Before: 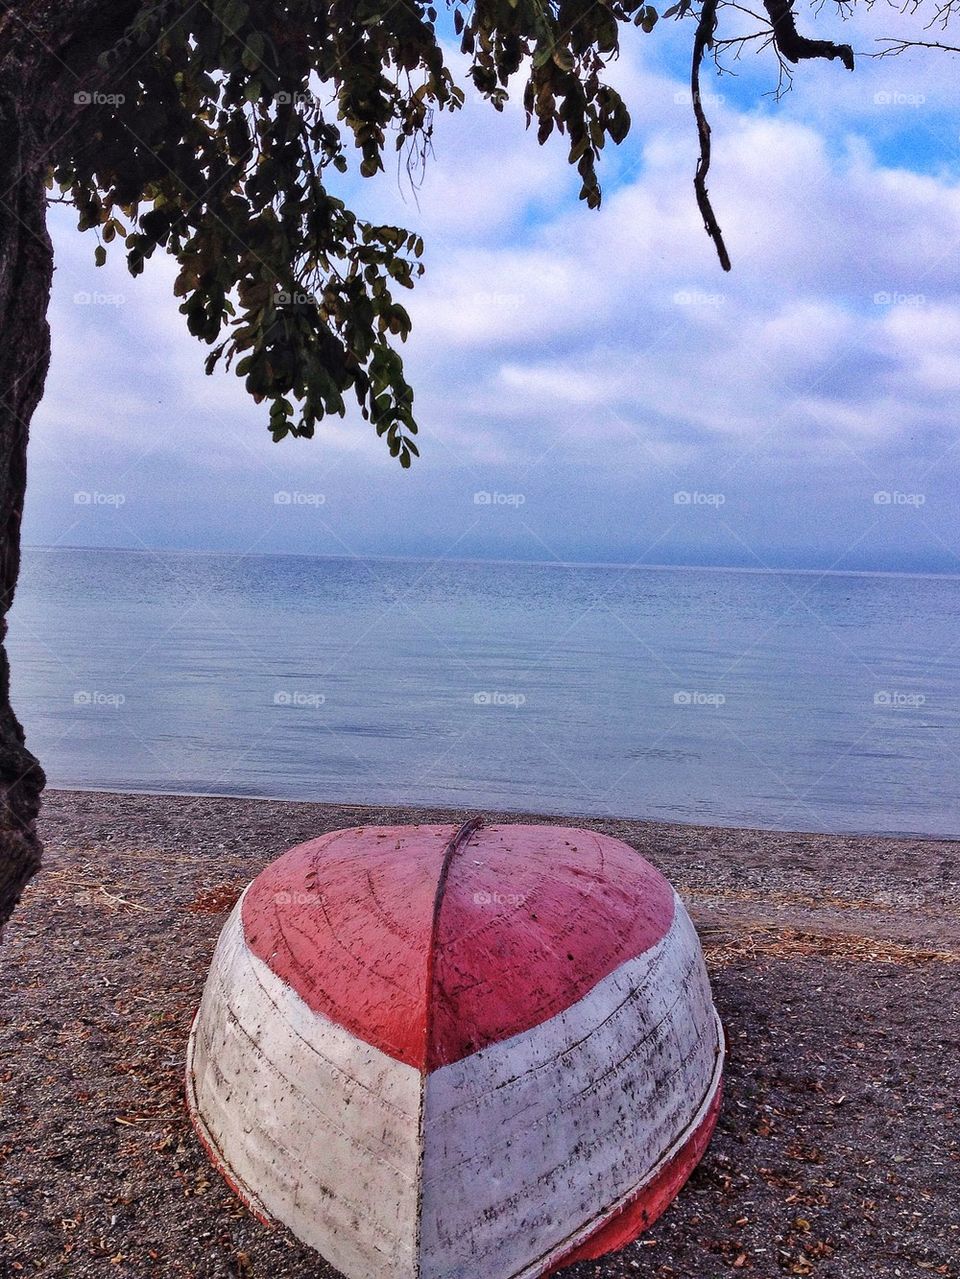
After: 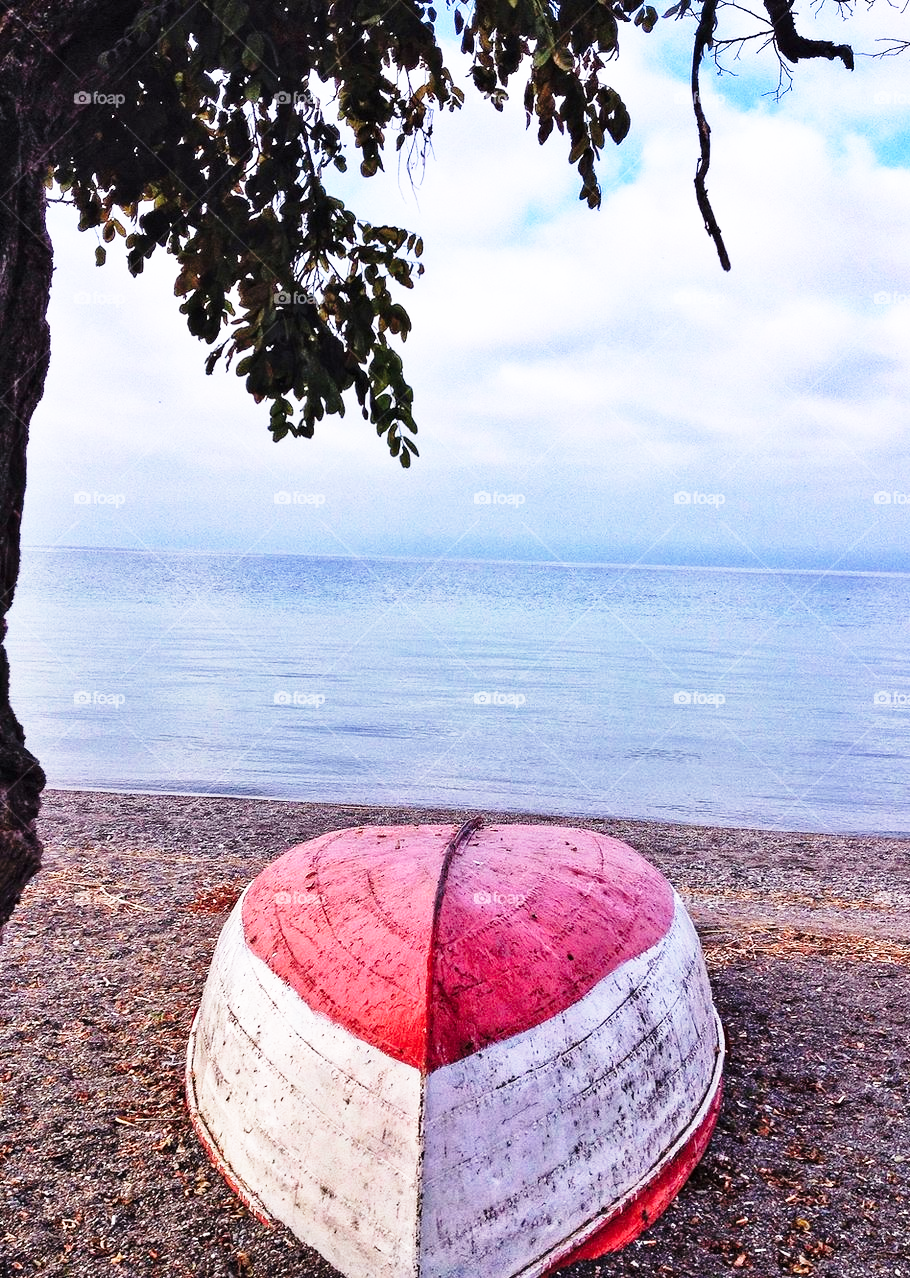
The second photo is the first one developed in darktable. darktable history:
crop and rotate: right 5.167%
base curve: curves: ch0 [(0, 0) (0.026, 0.03) (0.109, 0.232) (0.351, 0.748) (0.669, 0.968) (1, 1)], preserve colors none
color zones: curves: ch1 [(0, 0.513) (0.143, 0.524) (0.286, 0.511) (0.429, 0.506) (0.571, 0.503) (0.714, 0.503) (0.857, 0.508) (1, 0.513)]
contrast brightness saturation: saturation -0.05
